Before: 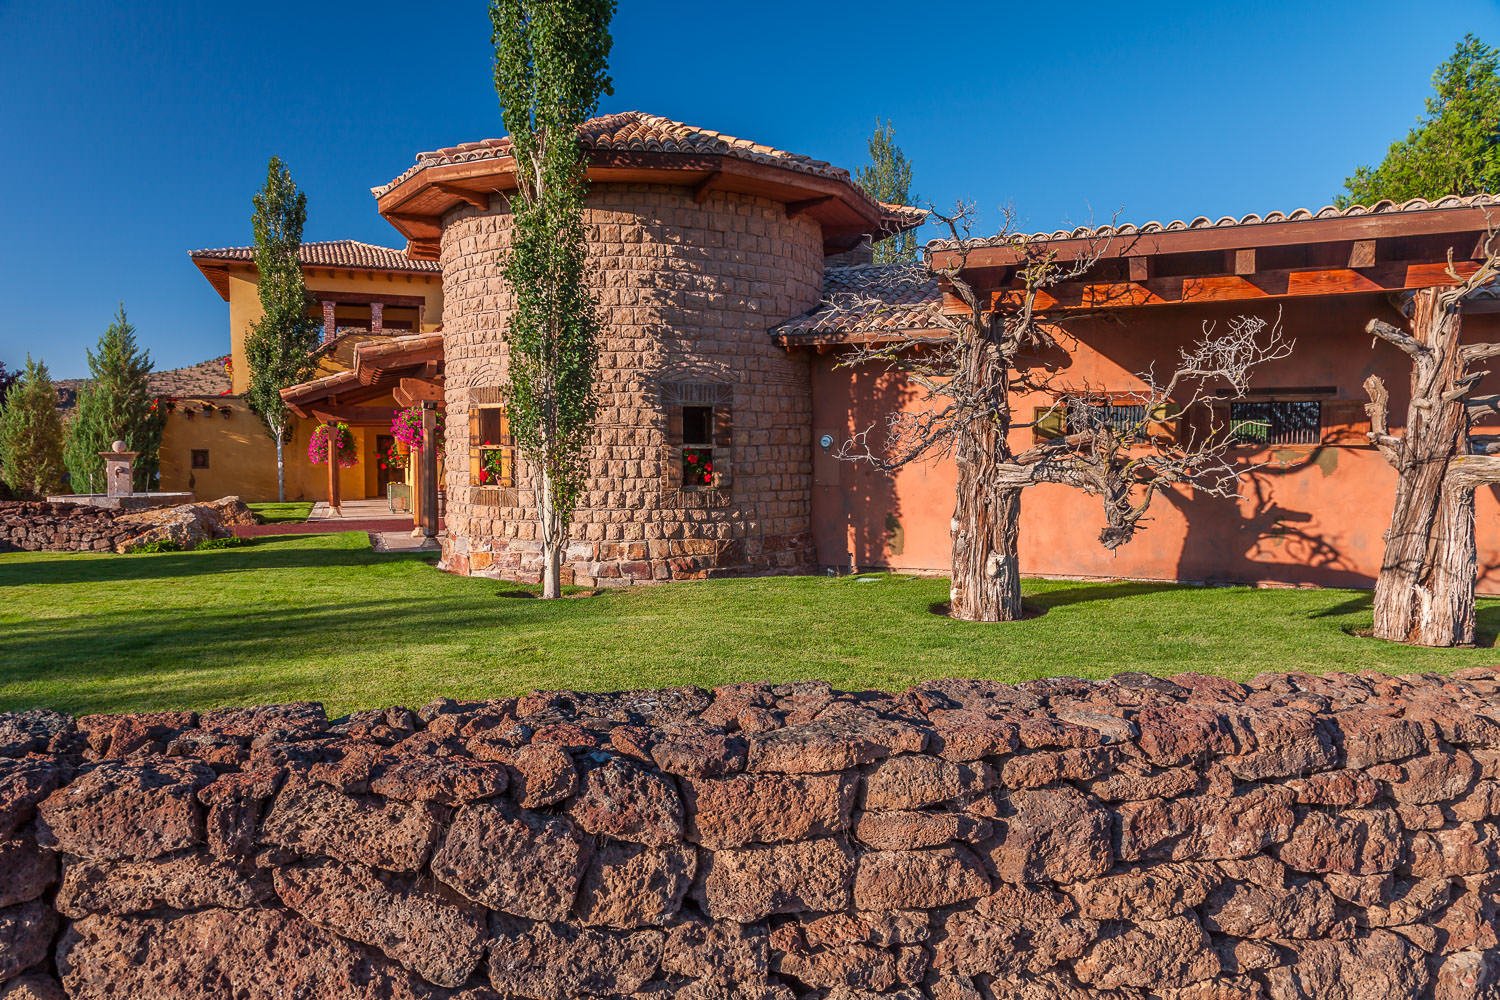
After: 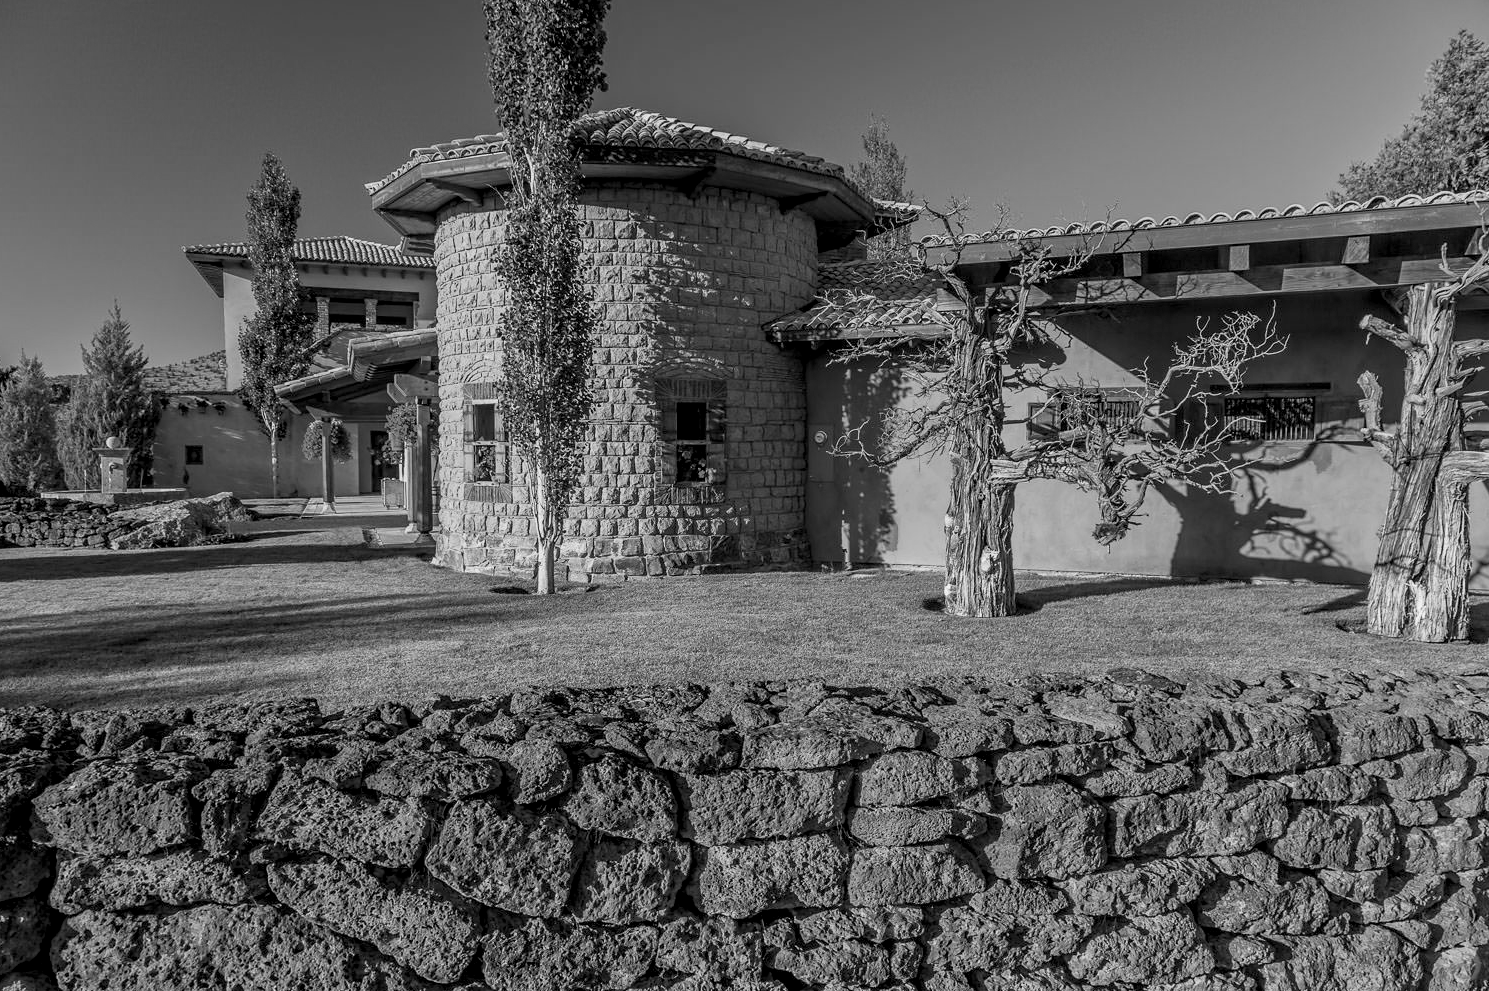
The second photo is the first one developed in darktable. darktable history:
crop: left 0.434%, top 0.485%, right 0.244%, bottom 0.386%
exposure: black level correction 0.009, exposure 0.119 EV, compensate highlight preservation false
monochrome: a -92.57, b 58.91
